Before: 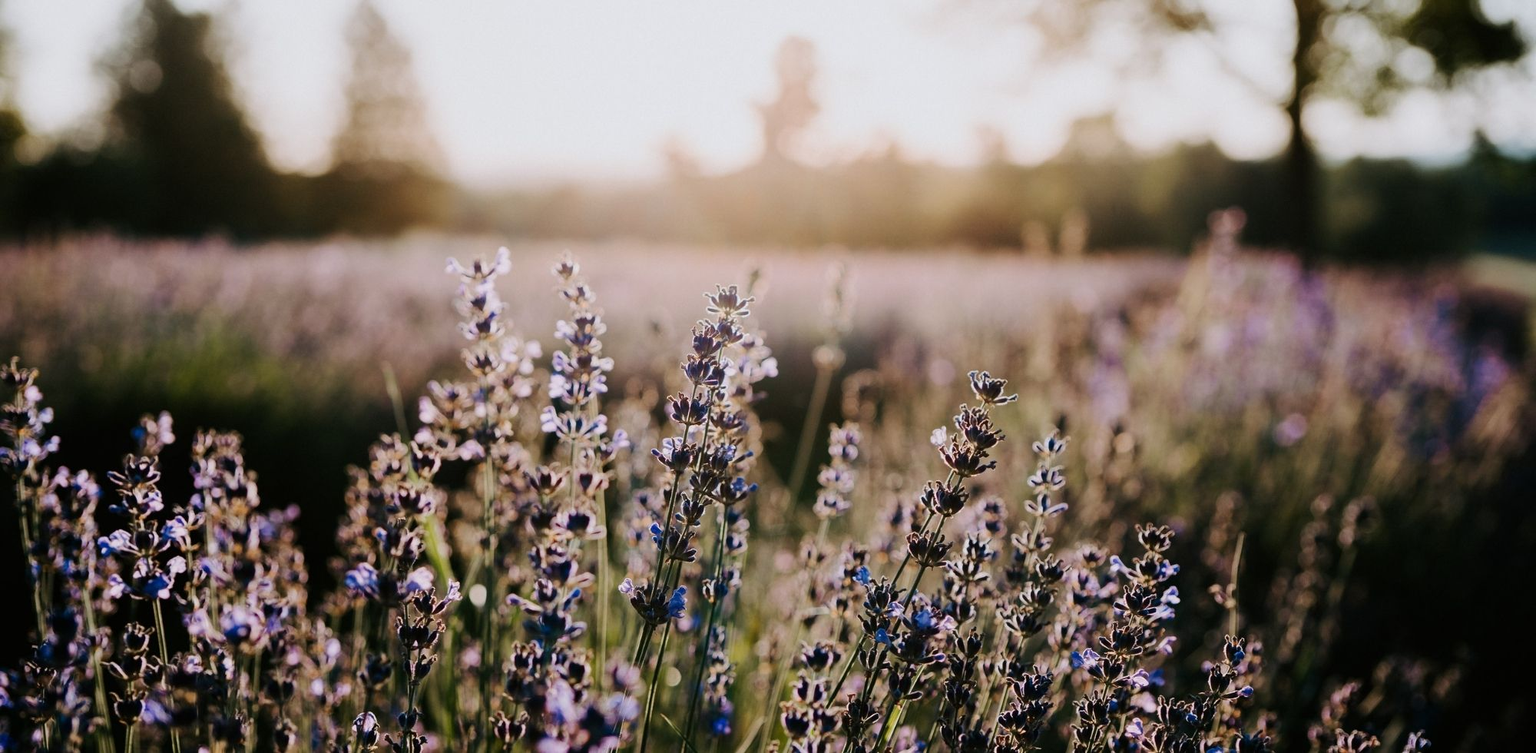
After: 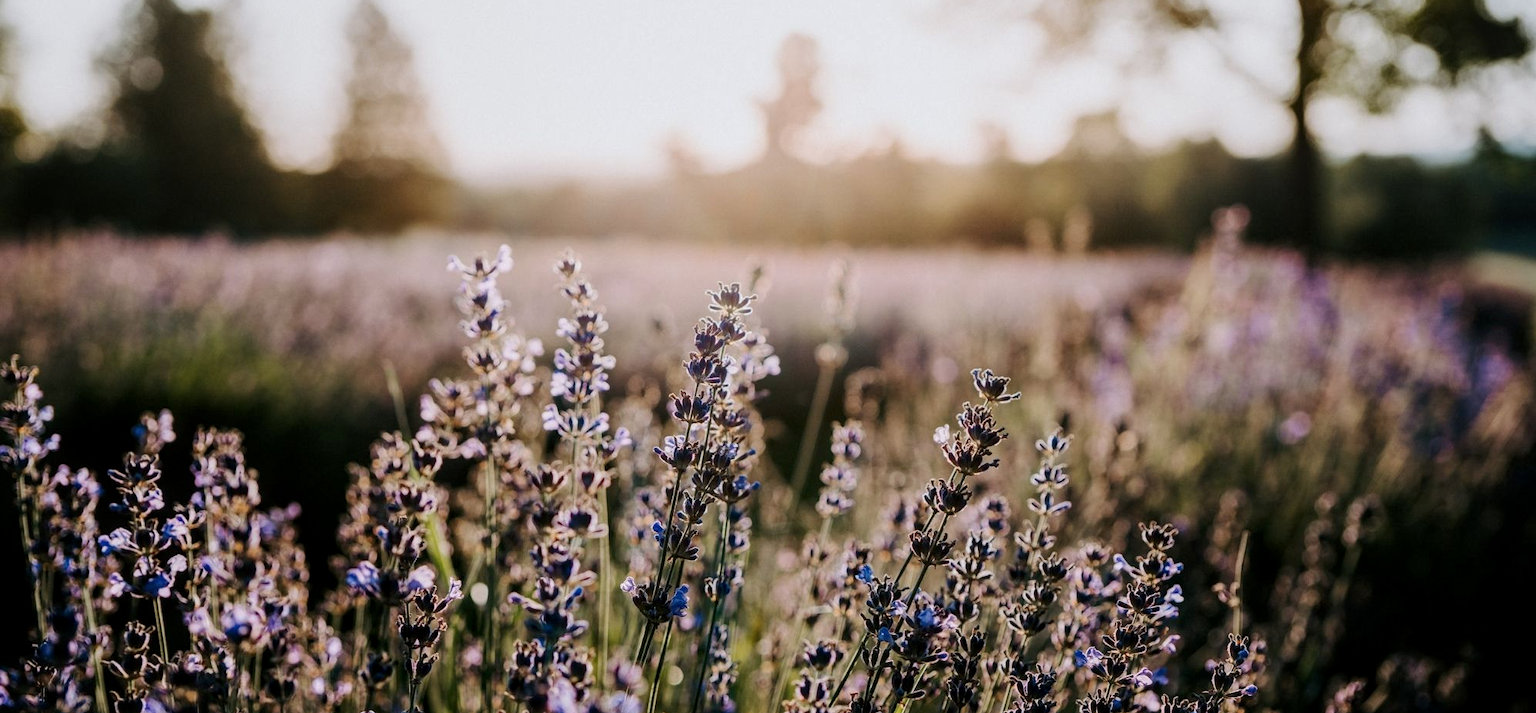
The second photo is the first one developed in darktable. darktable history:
crop: top 0.448%, right 0.264%, bottom 5.045%
local contrast: on, module defaults
